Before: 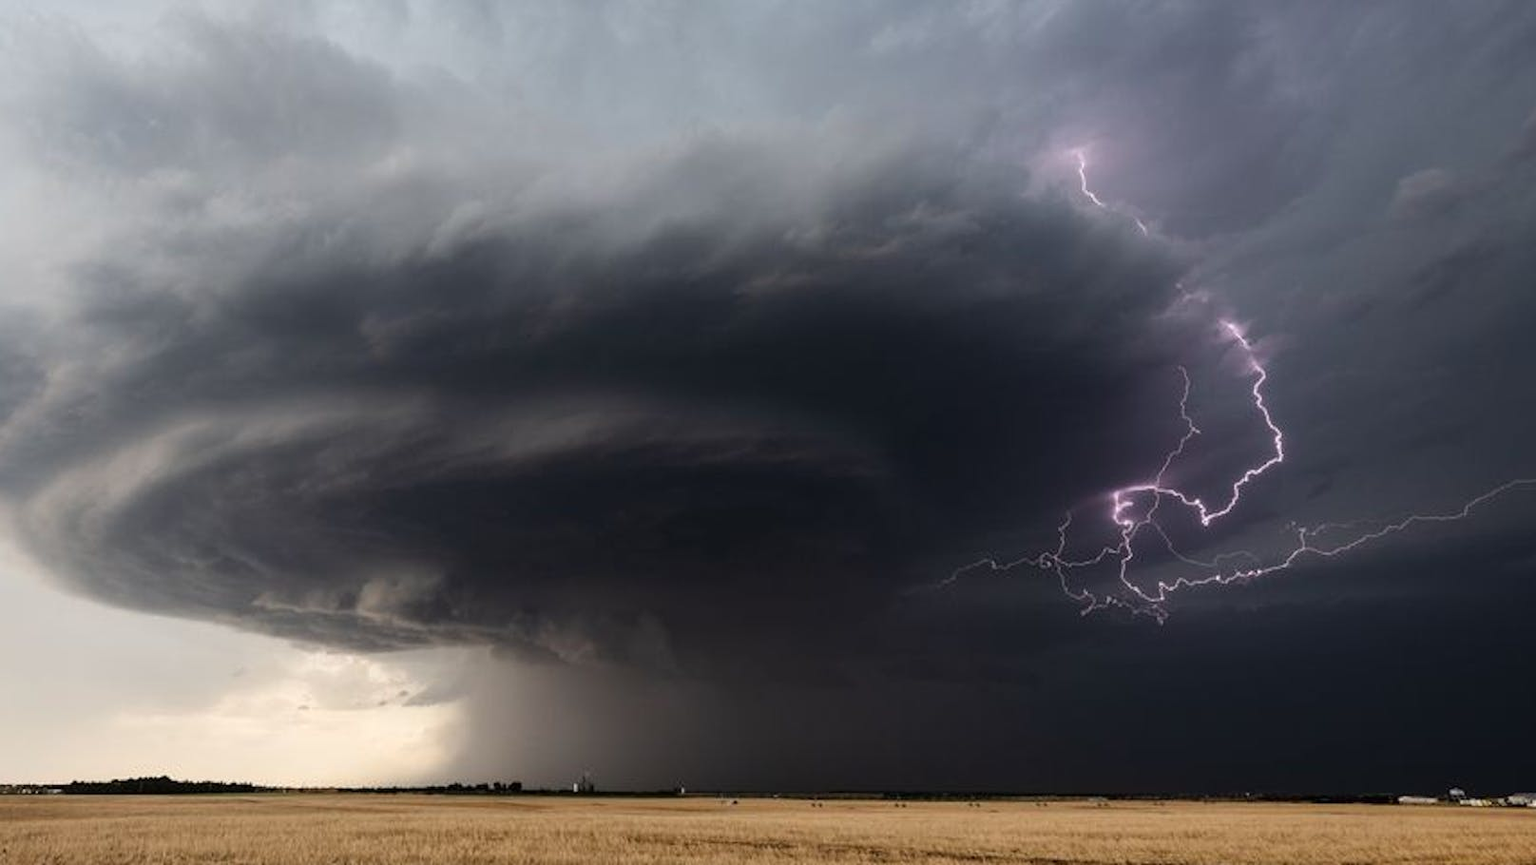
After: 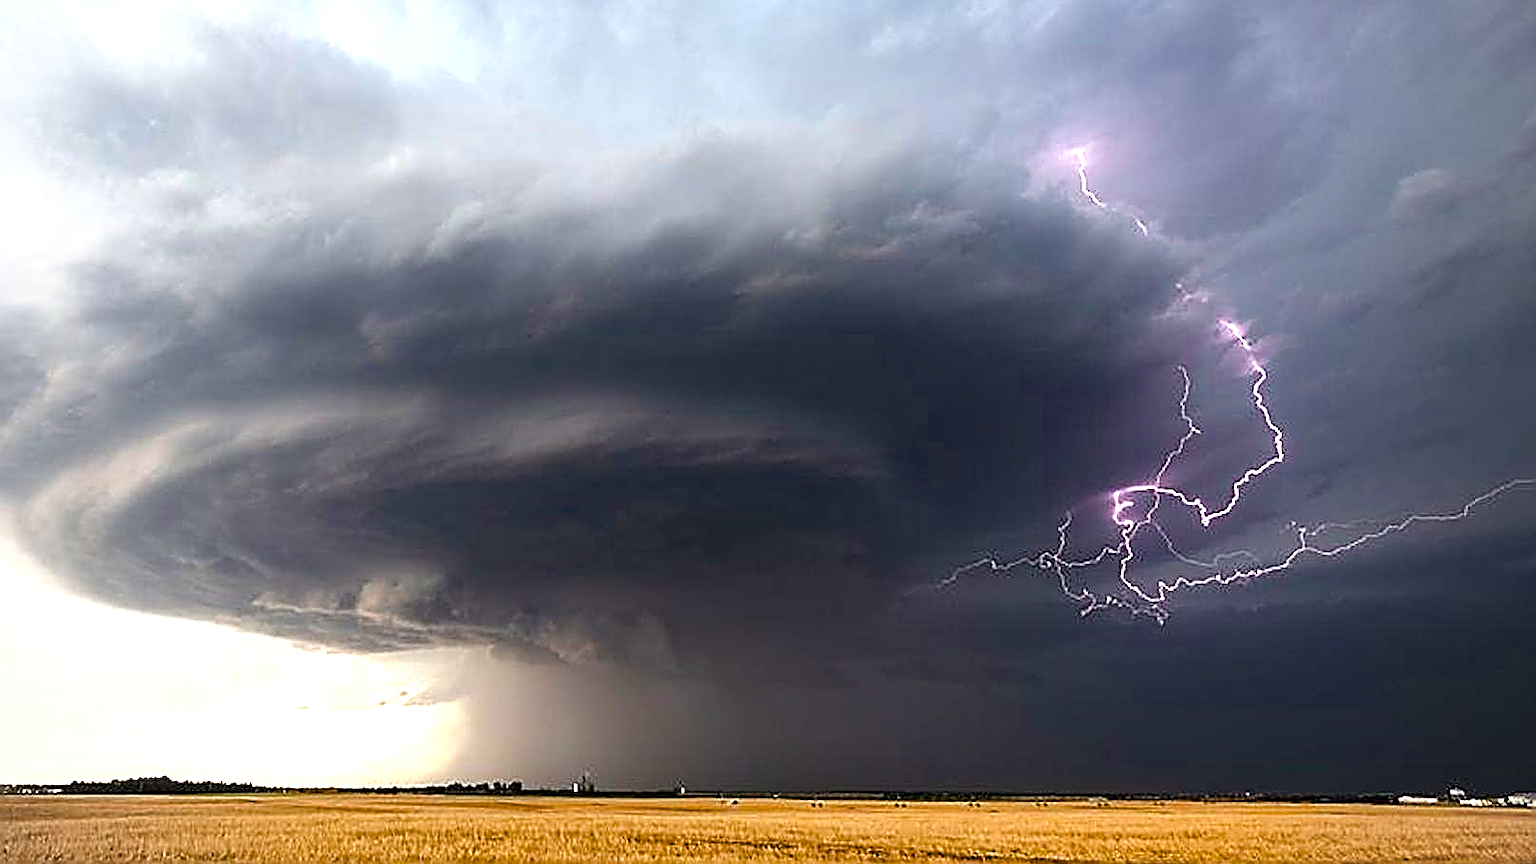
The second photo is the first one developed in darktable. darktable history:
color balance rgb: perceptual saturation grading › global saturation 29.589%, global vibrance 10.264%, saturation formula JzAzBz (2021)
exposure: black level correction 0, exposure 1.105 EV, compensate highlight preservation false
sharpen: amount 1.983
shadows and highlights: shadows 25.85, highlights -24.09
vignetting: fall-off radius 60.65%, brightness -0.269
